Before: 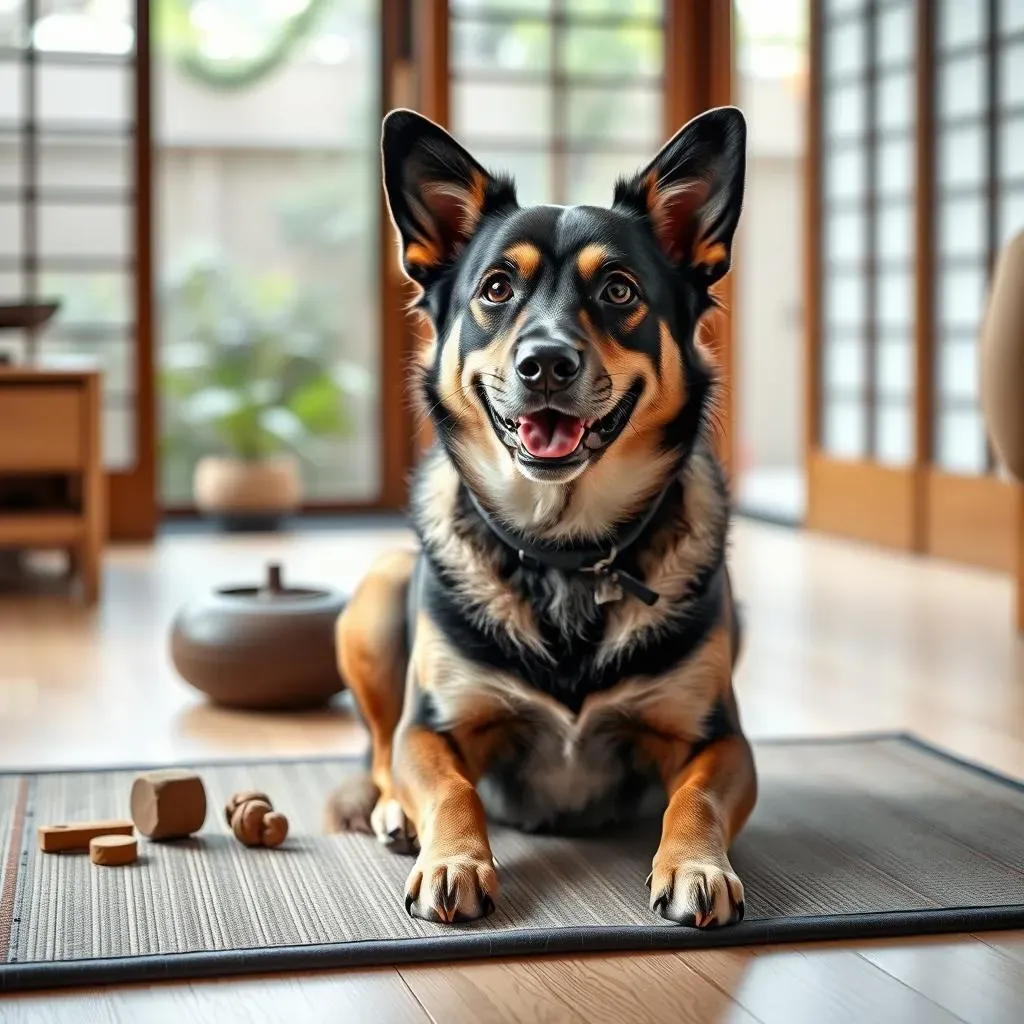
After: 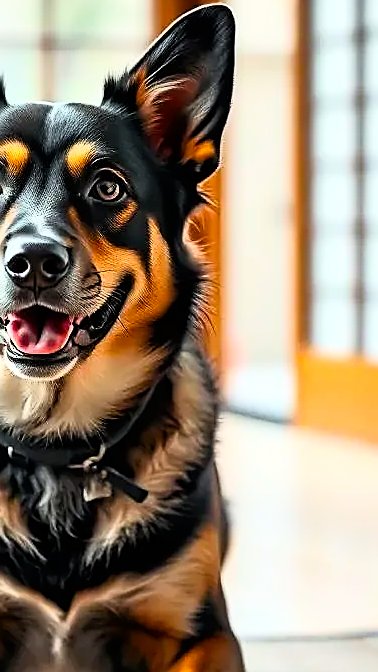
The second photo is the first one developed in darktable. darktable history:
base curve: curves: ch0 [(0, 0) (0.005, 0.002) (0.193, 0.295) (0.399, 0.664) (0.75, 0.928) (1, 1)]
sharpen: radius 1.4, amount 1.25, threshold 0.7
crop and rotate: left 49.936%, top 10.094%, right 13.136%, bottom 24.256%
color balance rgb: perceptual saturation grading › global saturation 30%, global vibrance 10%
